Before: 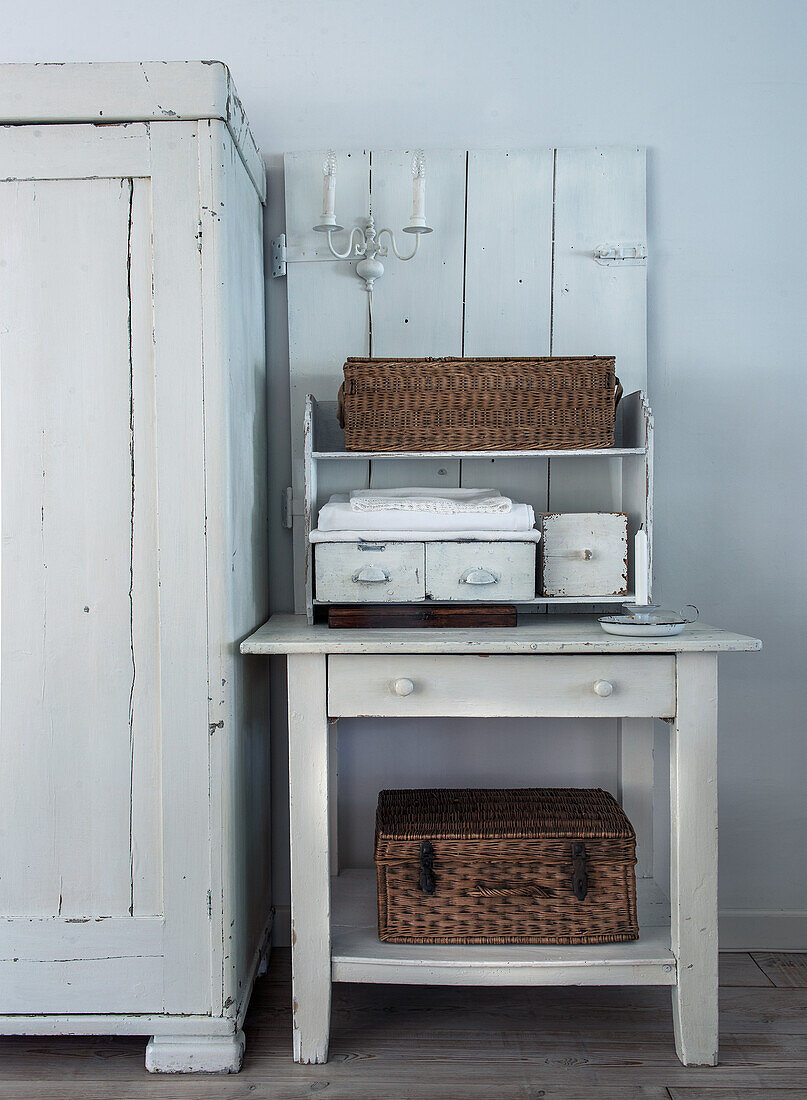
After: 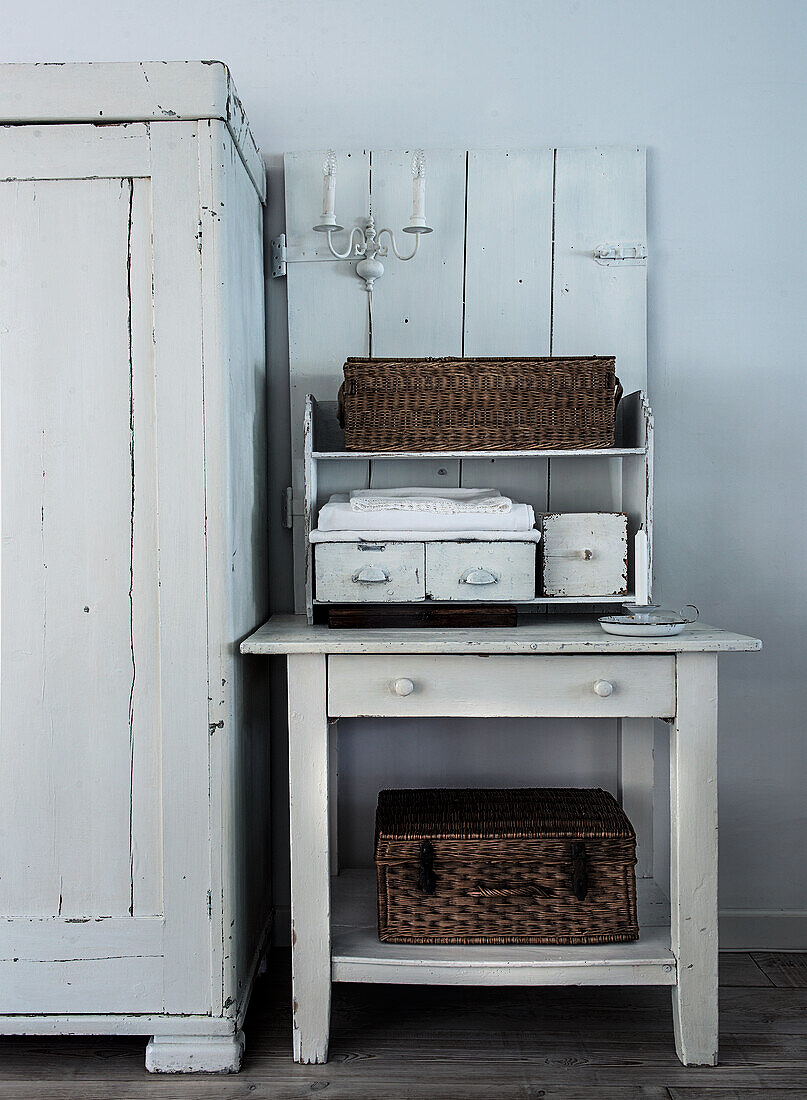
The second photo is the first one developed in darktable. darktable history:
exposure: black level correction 0.002, exposure -0.101 EV, compensate highlight preservation false
tone curve: curves: ch0 [(0, 0) (0.106, 0.026) (0.275, 0.155) (0.392, 0.314) (0.513, 0.481) (0.657, 0.667) (1, 1)]; ch1 [(0, 0) (0.5, 0.511) (0.536, 0.579) (0.587, 0.69) (1, 1)]; ch2 [(0, 0) (0.5, 0.5) (0.55, 0.552) (0.625, 0.699) (1, 1)], color space Lab, linked channels, preserve colors none
sharpen: amount 0.216
